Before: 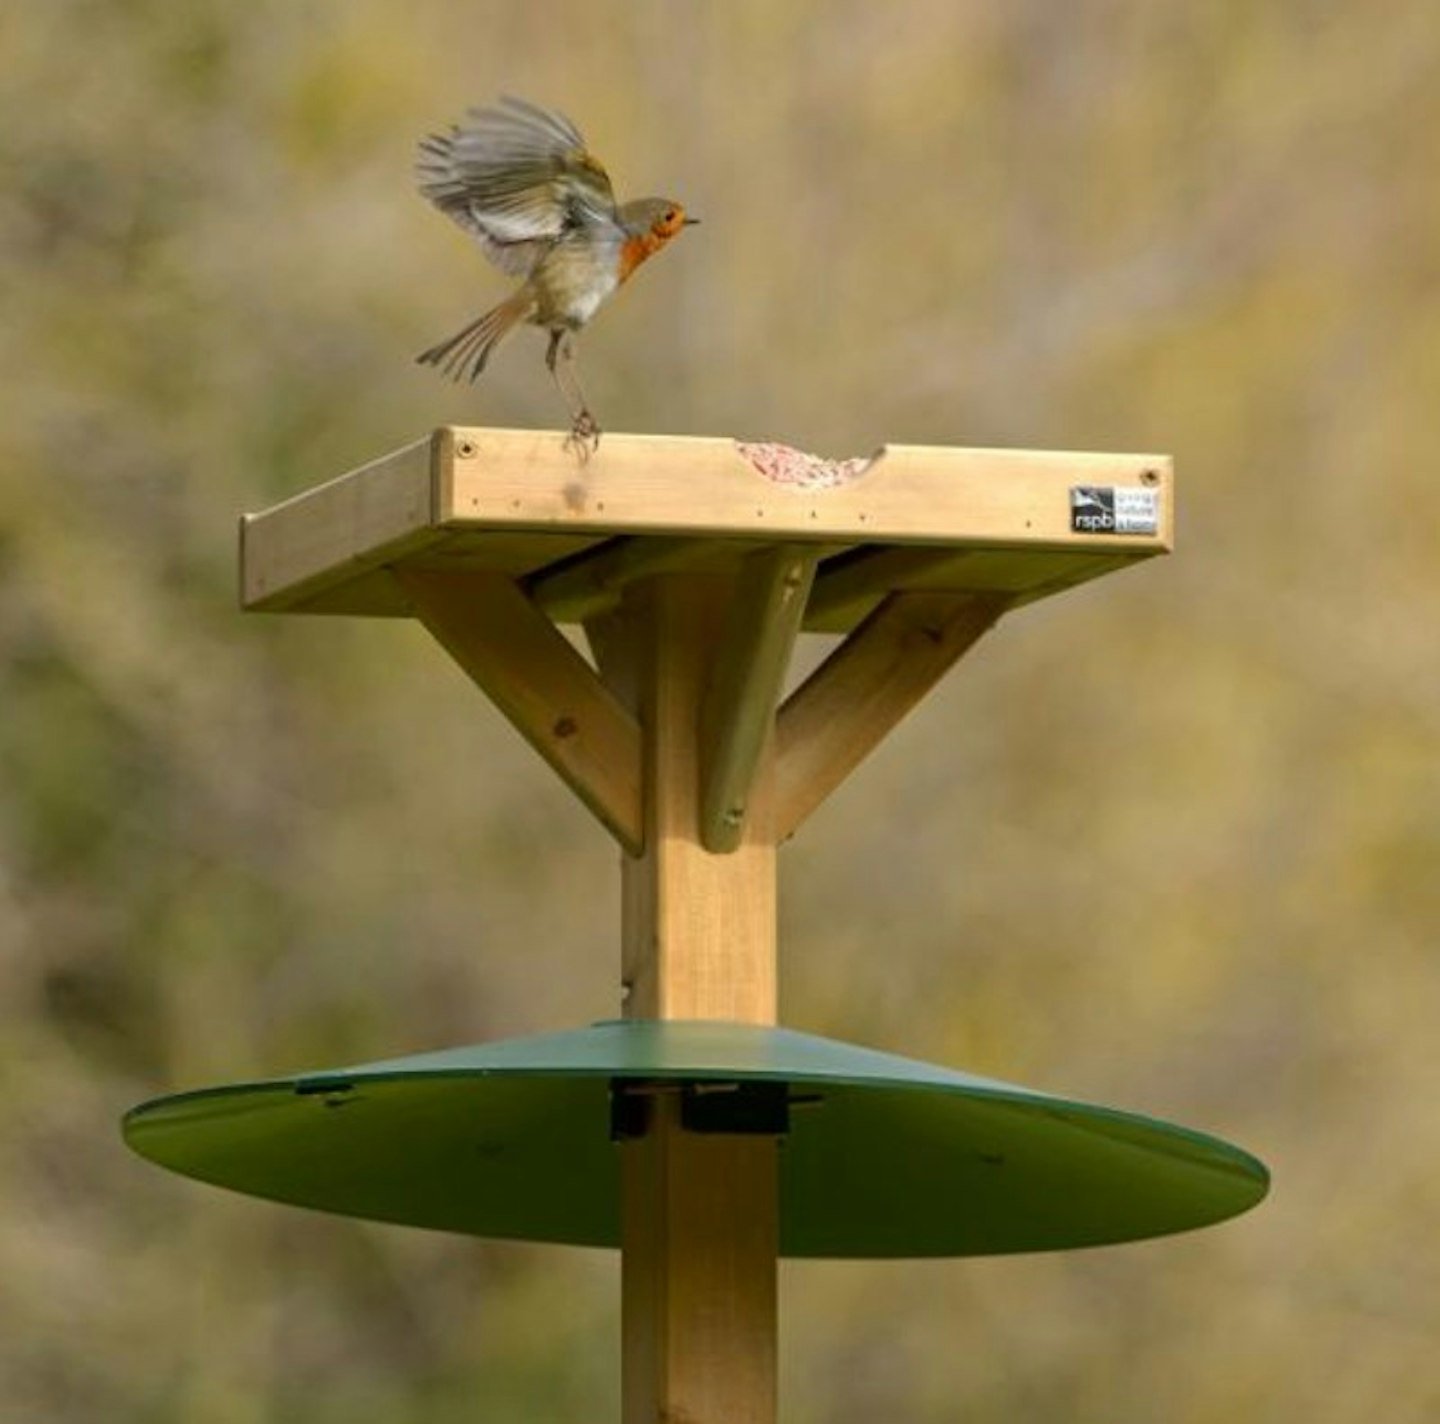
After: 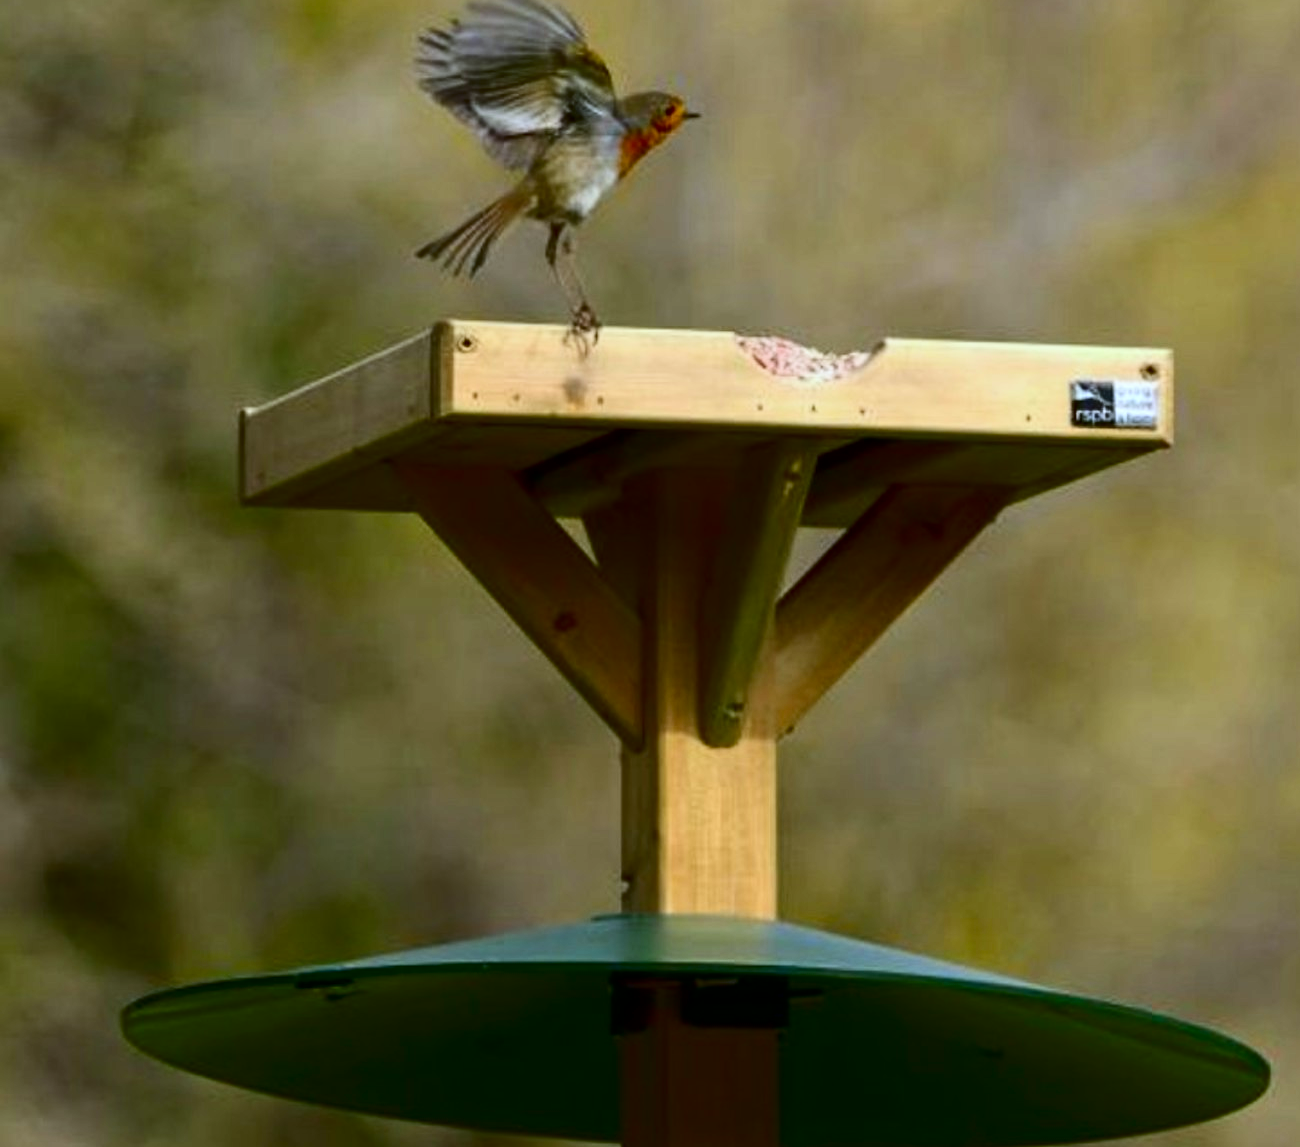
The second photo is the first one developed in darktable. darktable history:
white balance: red 0.931, blue 1.11
contrast brightness saturation: contrast 0.22, brightness -0.19, saturation 0.24
crop: top 7.49%, right 9.717%, bottom 11.943%
